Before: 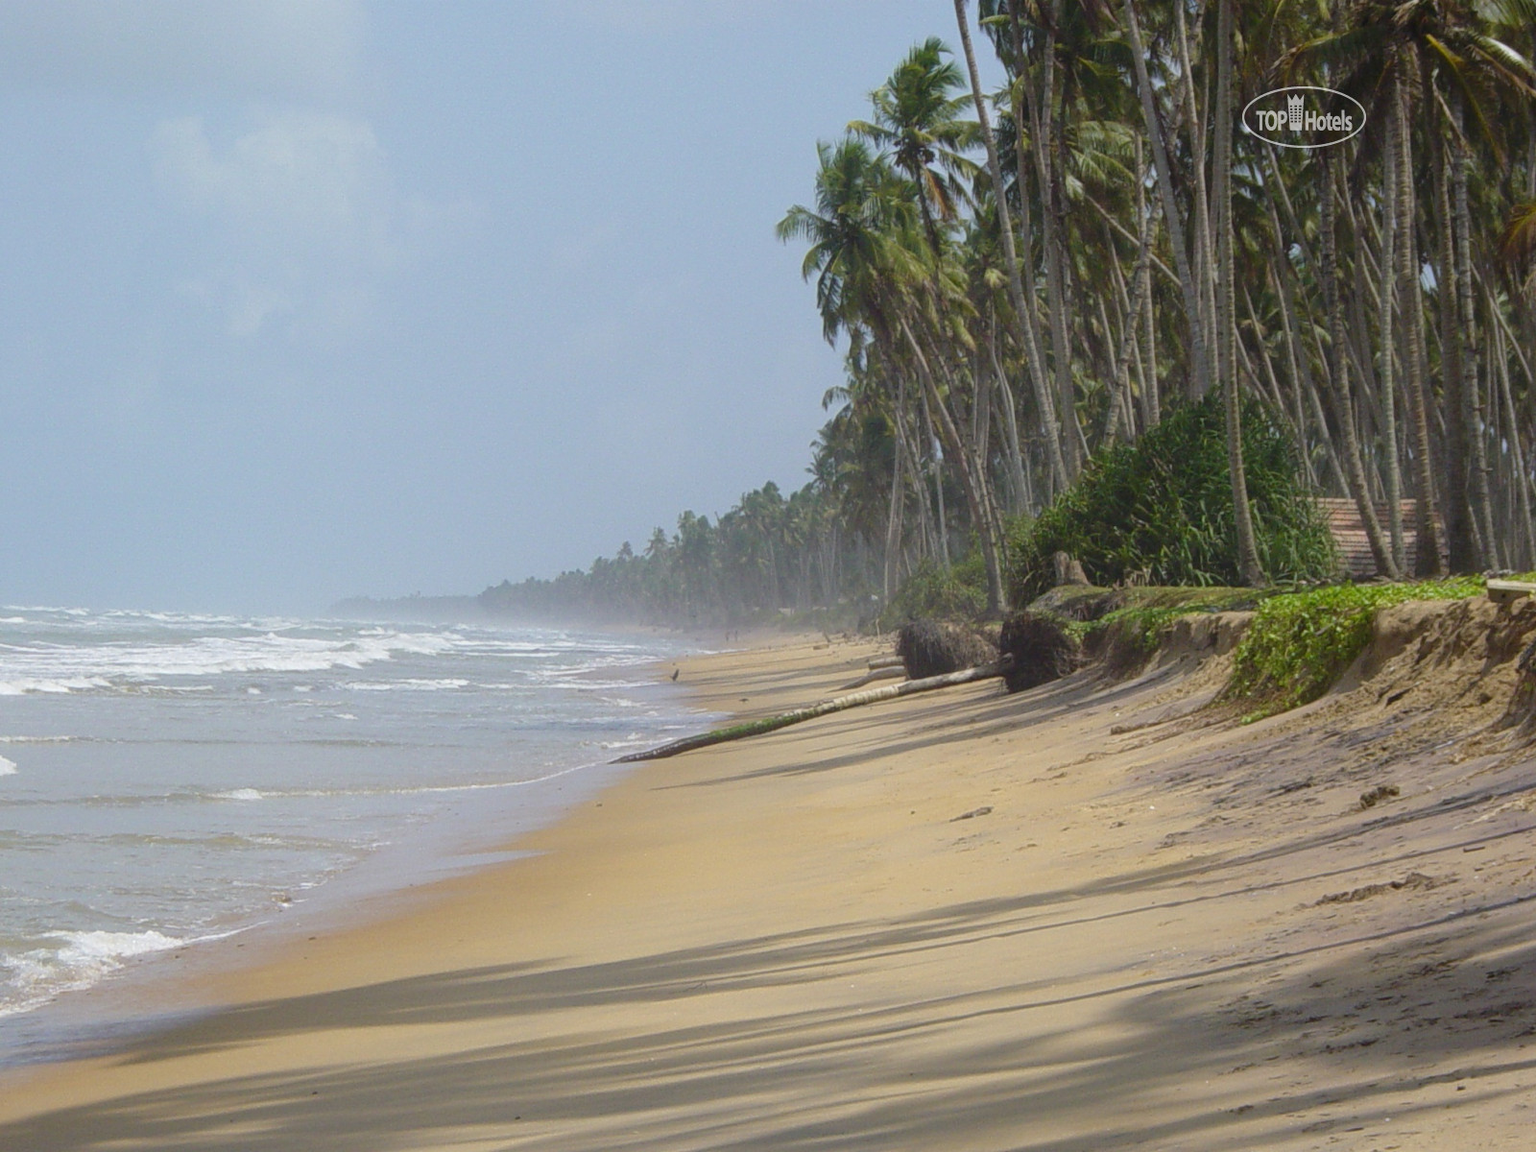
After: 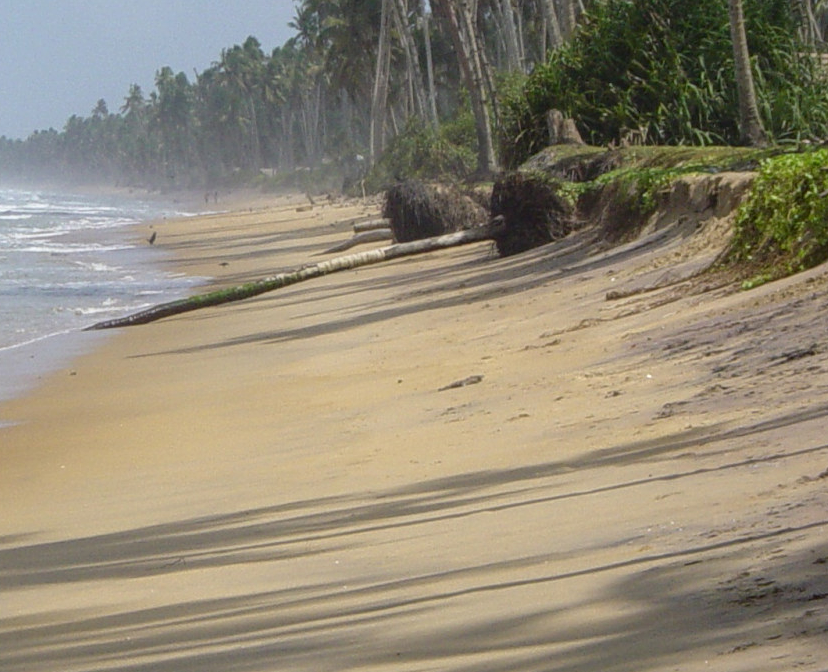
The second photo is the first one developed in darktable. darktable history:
crop: left 34.479%, top 38.822%, right 13.718%, bottom 5.172%
local contrast: detail 130%
